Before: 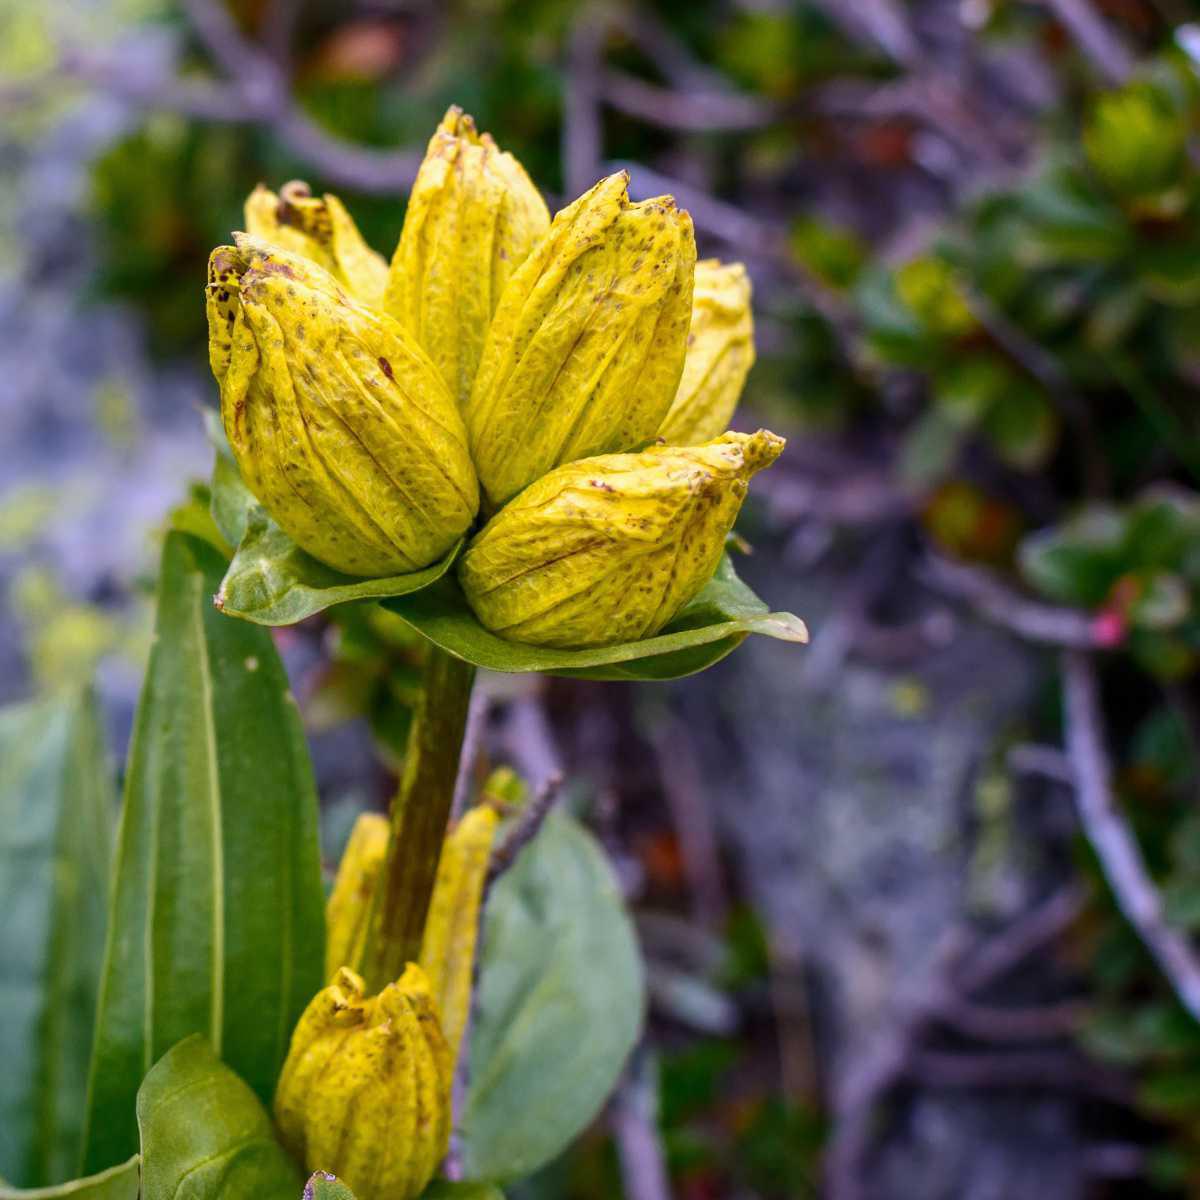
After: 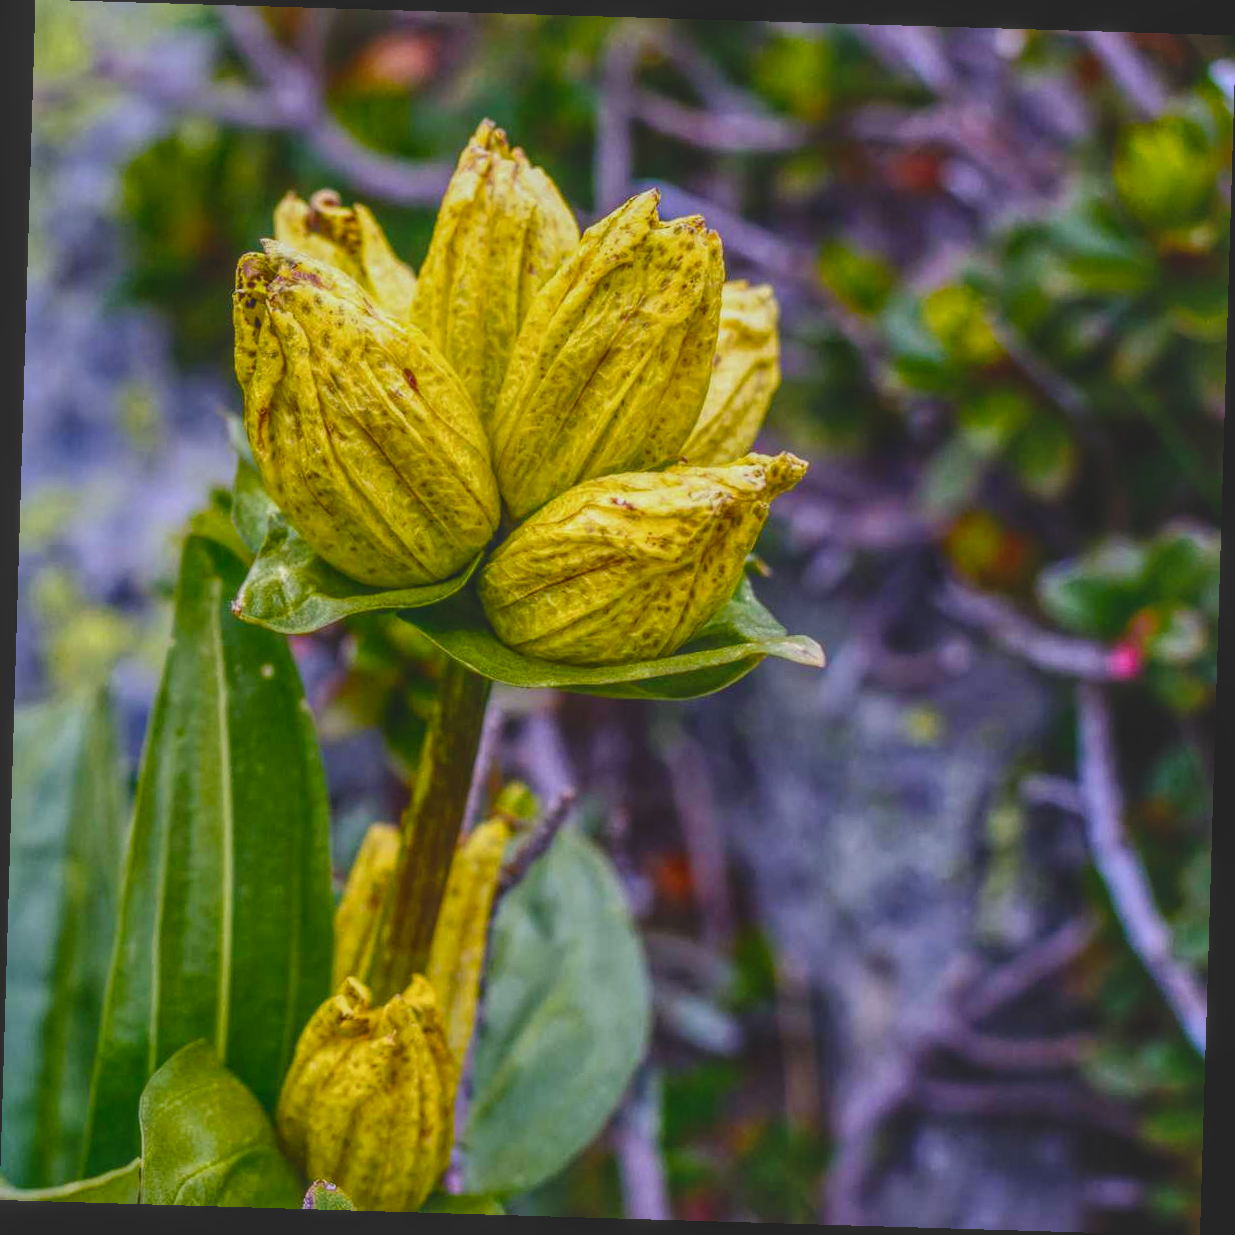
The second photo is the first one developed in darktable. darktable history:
white balance: red 0.978, blue 0.999
exposure: black level correction -0.014, exposure -0.193 EV, compensate highlight preservation false
shadows and highlights: radius 125.46, shadows 30.51, highlights -30.51, low approximation 0.01, soften with gaussian
local contrast: highlights 66%, shadows 33%, detail 166%, midtone range 0.2
color balance rgb: perceptual saturation grading › global saturation 20%, perceptual saturation grading › highlights -25%, perceptual saturation grading › shadows 50%
rotate and perspective: rotation 1.72°, automatic cropping off
